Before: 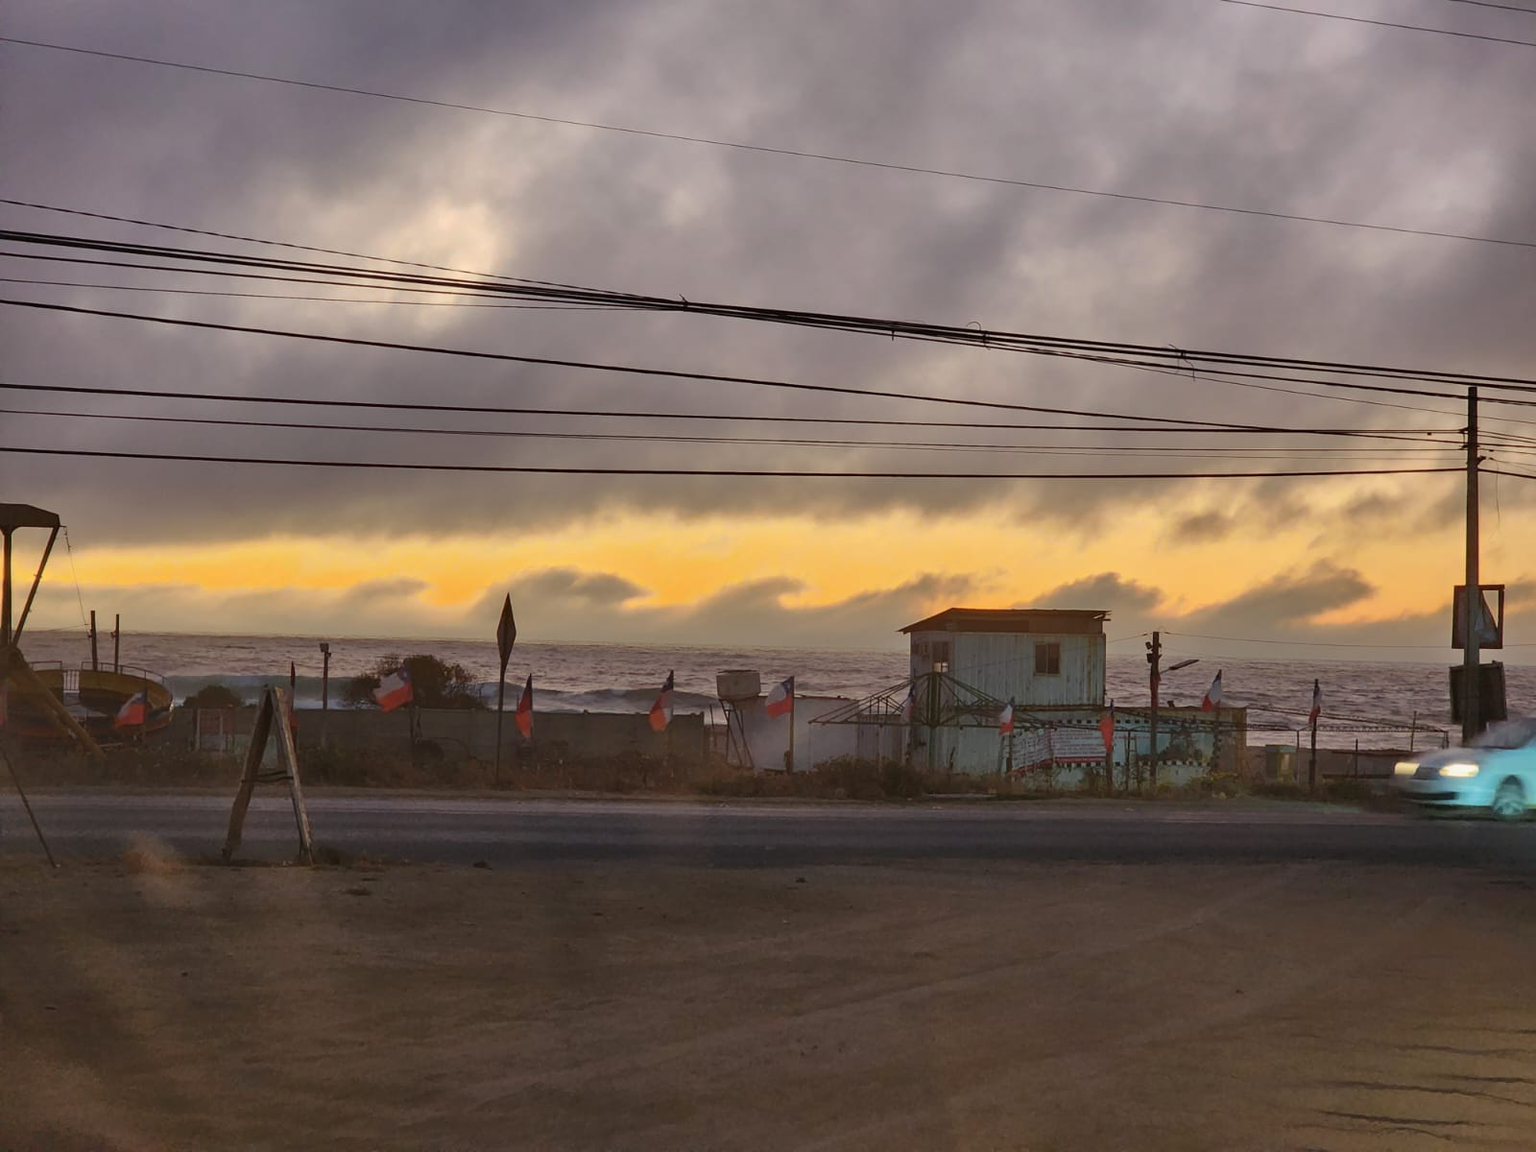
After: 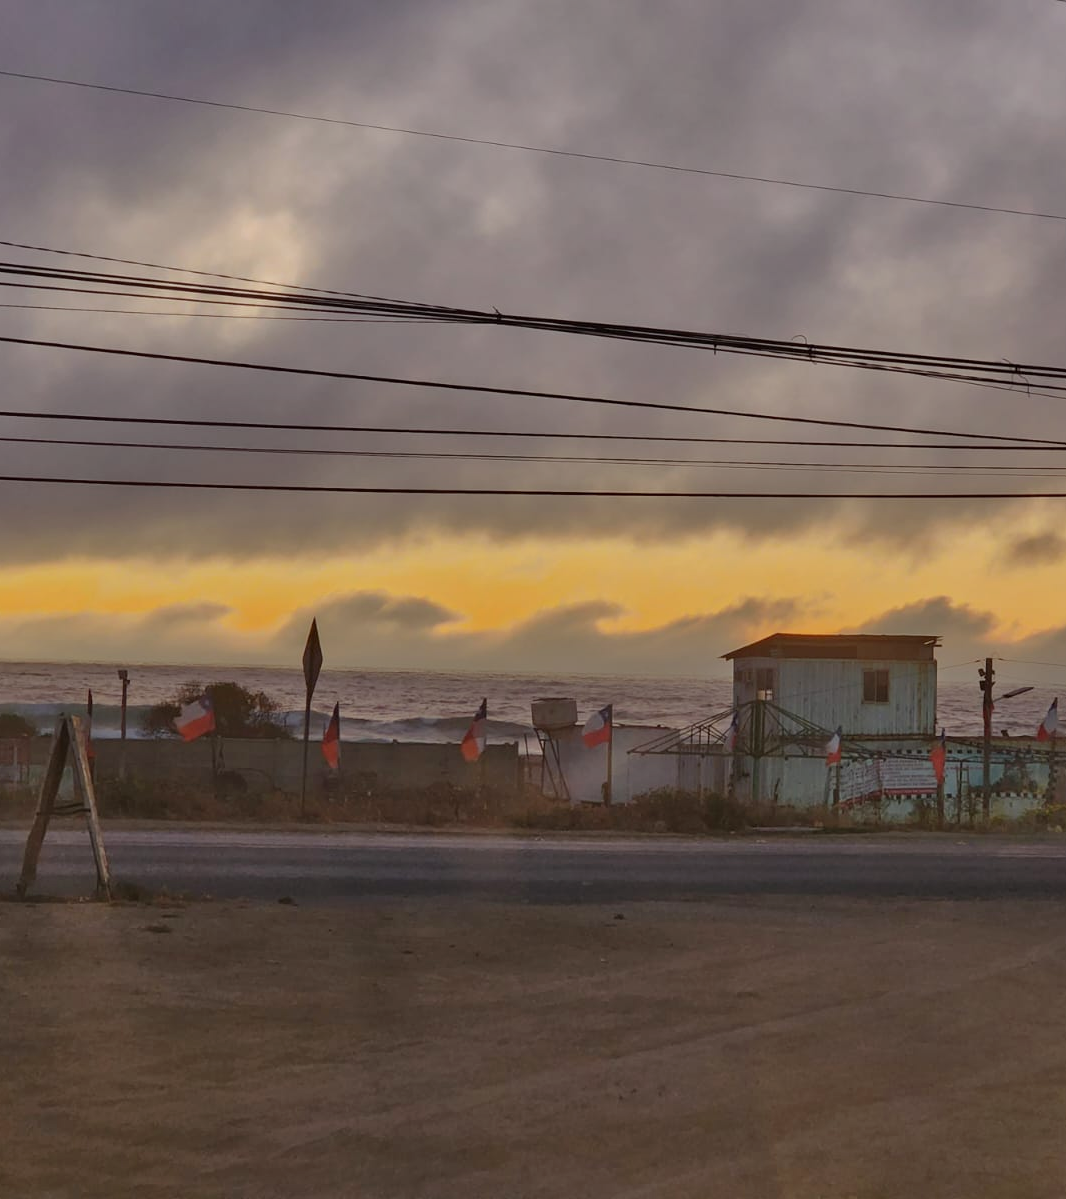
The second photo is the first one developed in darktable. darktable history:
crop and rotate: left 13.537%, right 19.796%
tone equalizer: -8 EV 0.25 EV, -7 EV 0.417 EV, -6 EV 0.417 EV, -5 EV 0.25 EV, -3 EV -0.25 EV, -2 EV -0.417 EV, -1 EV -0.417 EV, +0 EV -0.25 EV, edges refinement/feathering 500, mask exposure compensation -1.57 EV, preserve details guided filter
